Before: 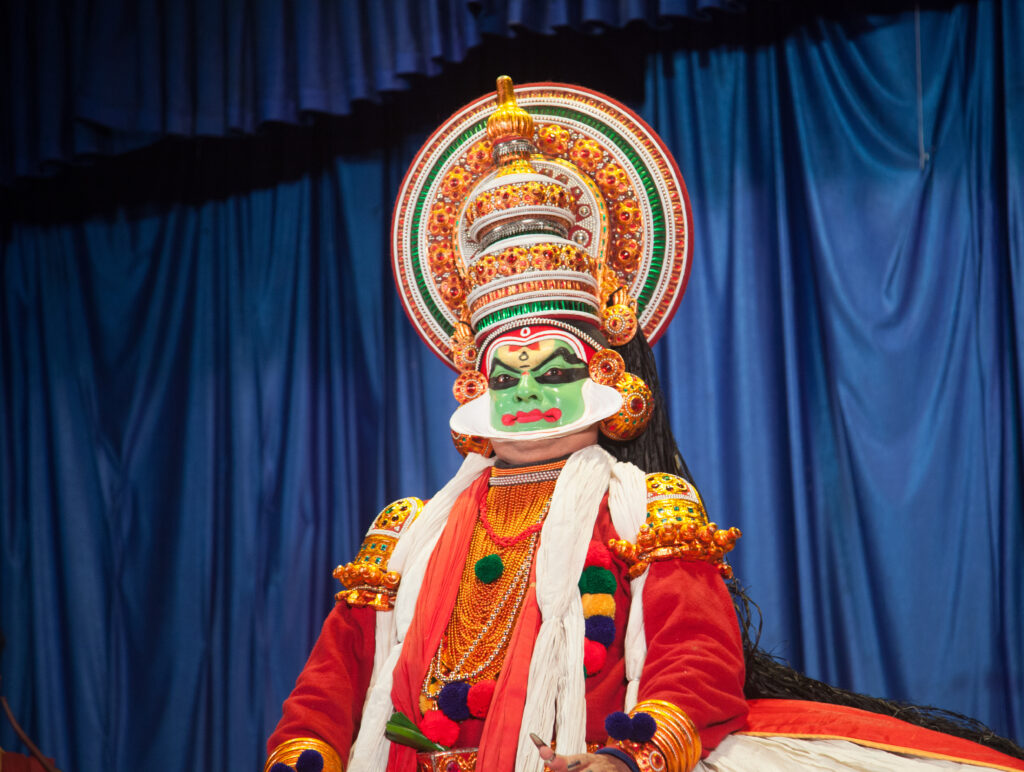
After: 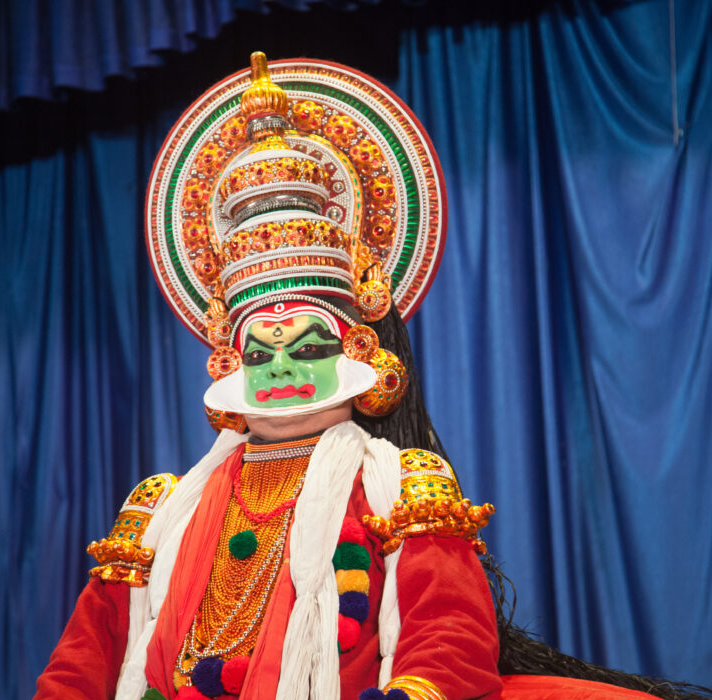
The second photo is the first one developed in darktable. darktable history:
crop and rotate: left 24.08%, top 3.122%, right 6.387%, bottom 6.149%
